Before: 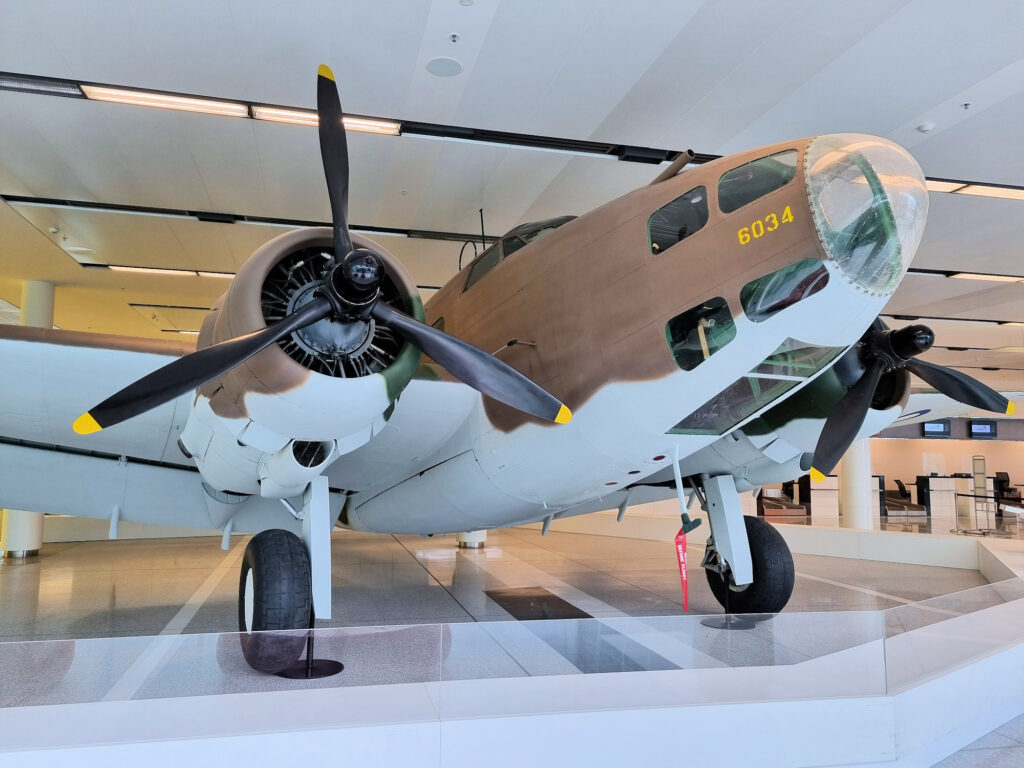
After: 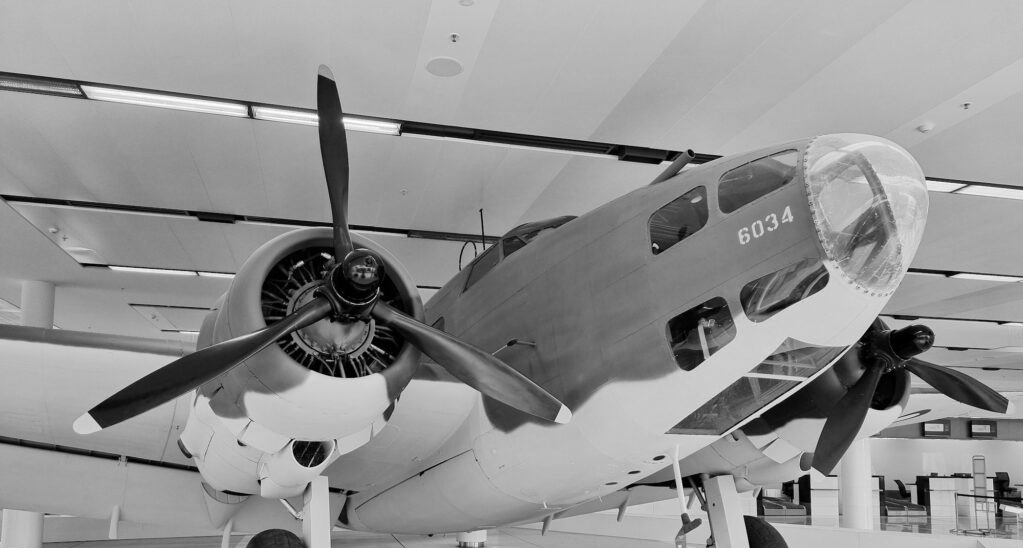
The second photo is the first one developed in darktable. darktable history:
crop: bottom 28.576%
monochrome: a 2.21, b -1.33, size 2.2
